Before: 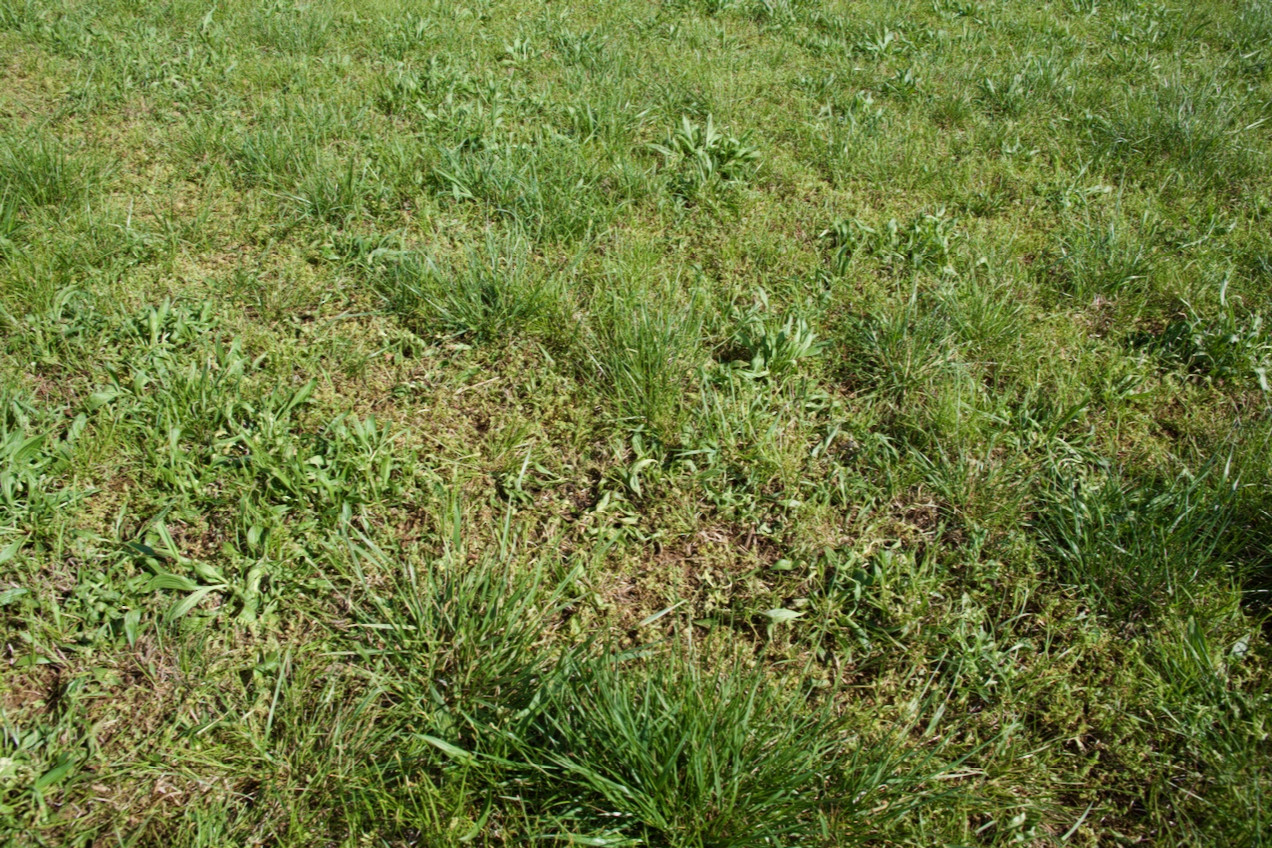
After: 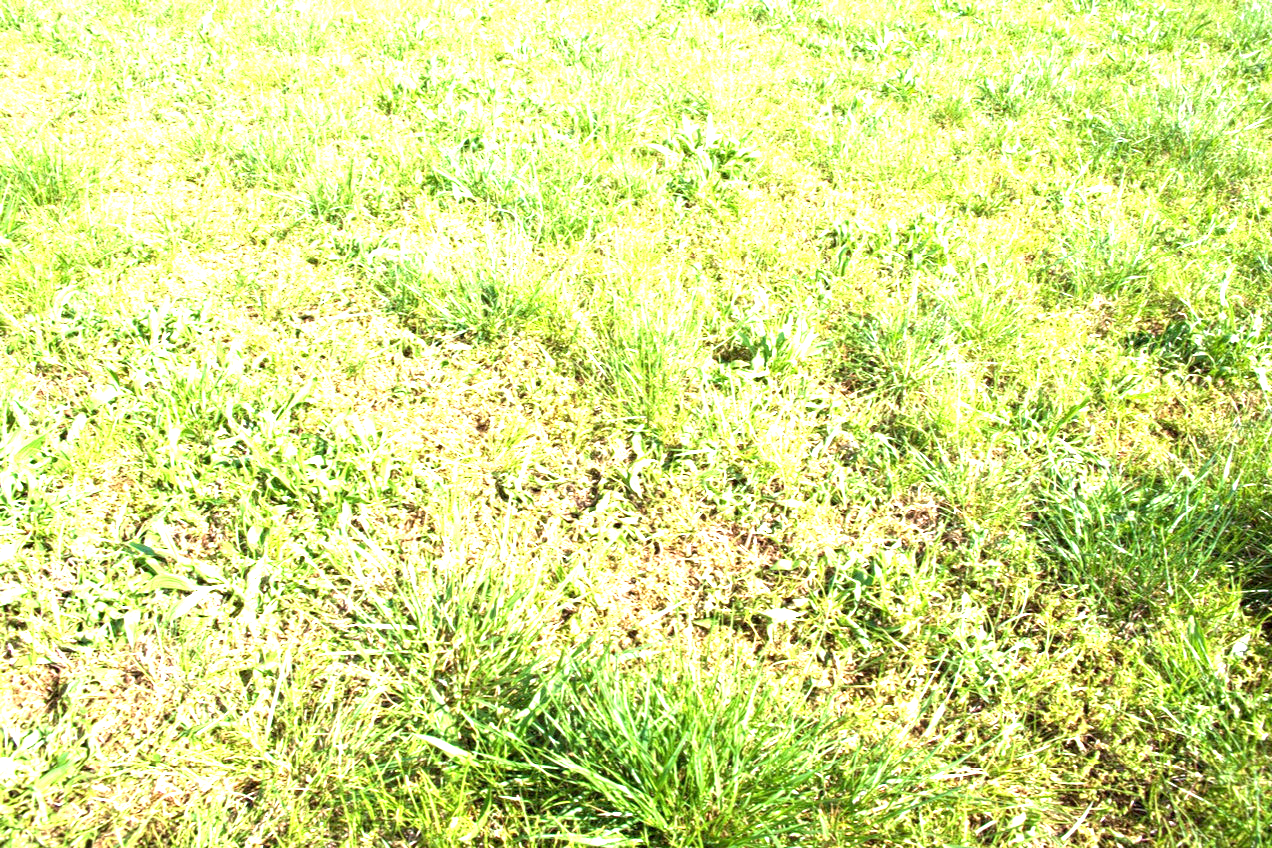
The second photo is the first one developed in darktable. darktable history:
exposure: black level correction 0.001, exposure 2.579 EV, compensate highlight preservation false
